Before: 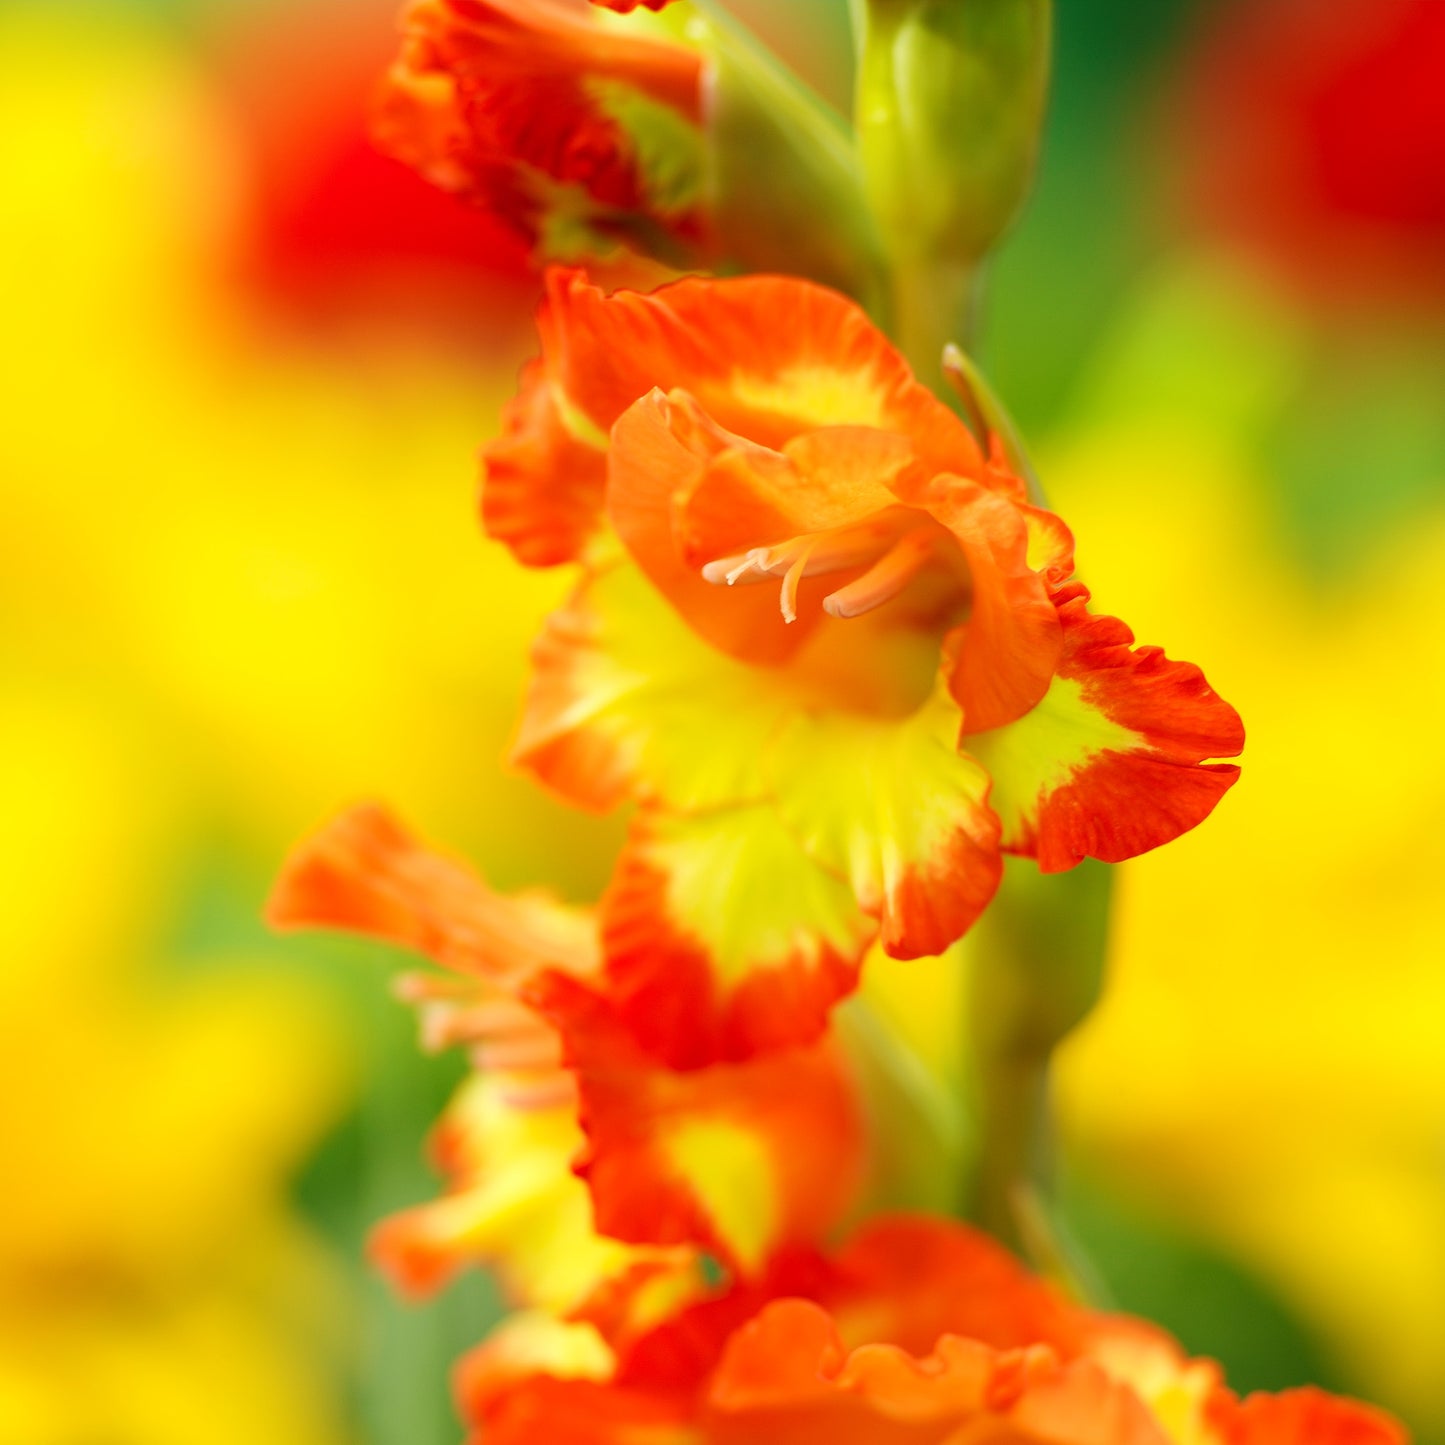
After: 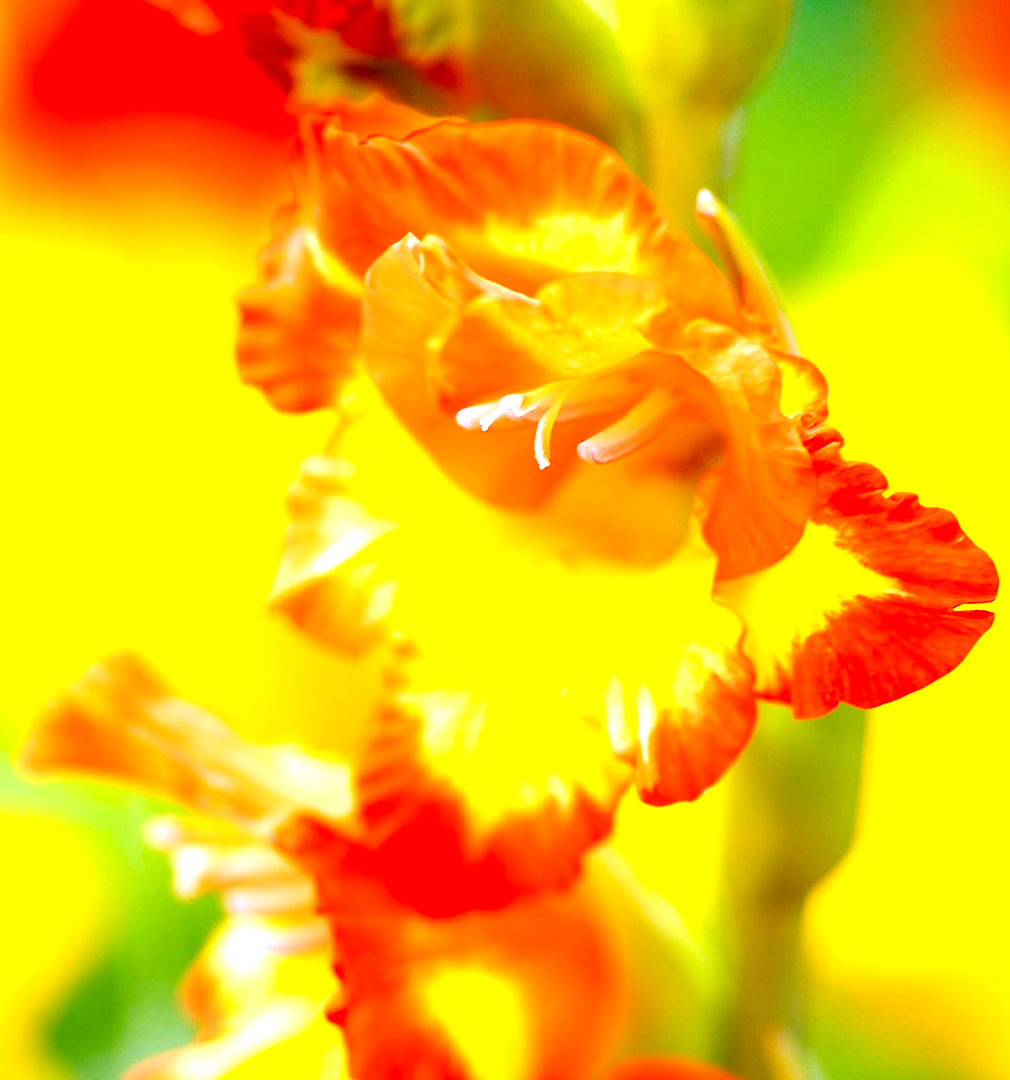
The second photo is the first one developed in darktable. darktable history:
tone equalizer: on, module defaults
color balance rgb: perceptual saturation grading › global saturation 35%, perceptual saturation grading › highlights -25%, perceptual saturation grading › shadows 50%
white balance: red 0.98, blue 1.61
crop and rotate: left 17.046%, top 10.659%, right 12.989%, bottom 14.553%
exposure: black level correction 0.001, exposure 1.05 EV, compensate exposure bias true, compensate highlight preservation false
sharpen: on, module defaults
